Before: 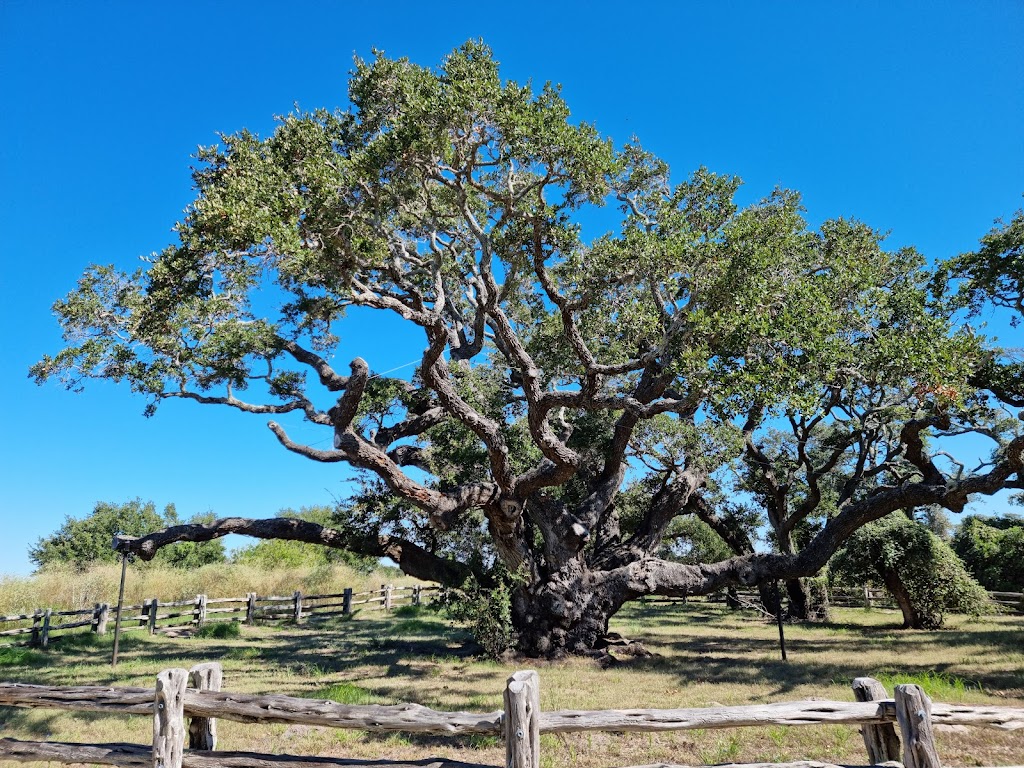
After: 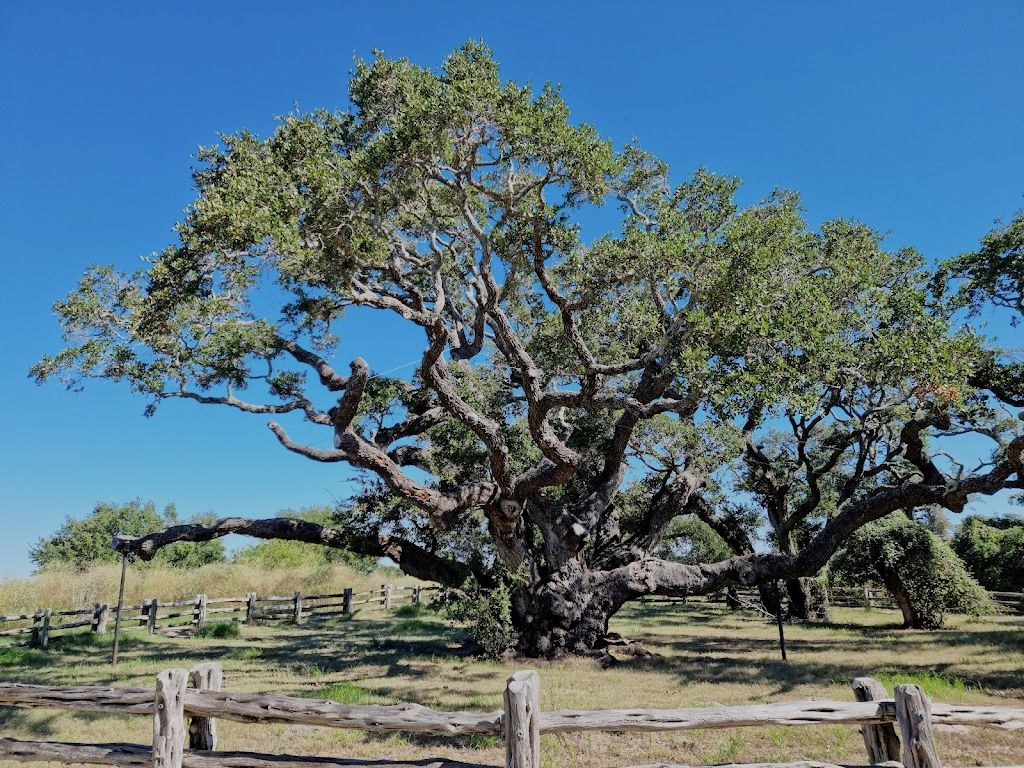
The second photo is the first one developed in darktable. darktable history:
filmic rgb: middle gray luminance 18.23%, black relative exposure -10.42 EV, white relative exposure 3.4 EV, target black luminance 0%, hardness 6.04, latitude 98.08%, contrast 0.838, shadows ↔ highlights balance 0.455%
